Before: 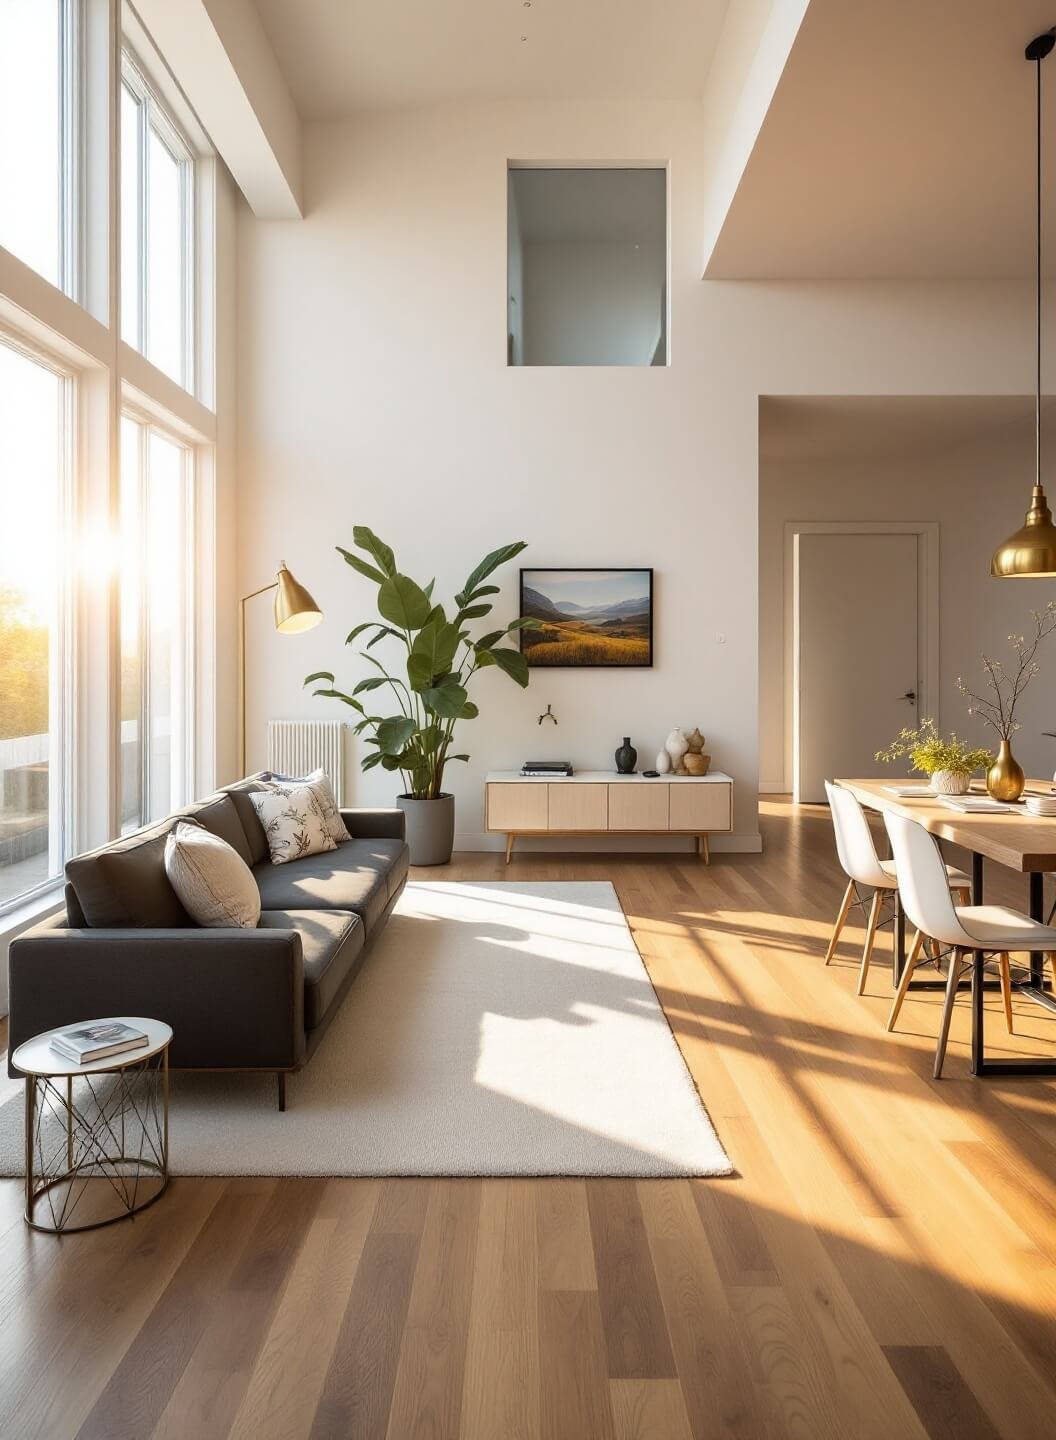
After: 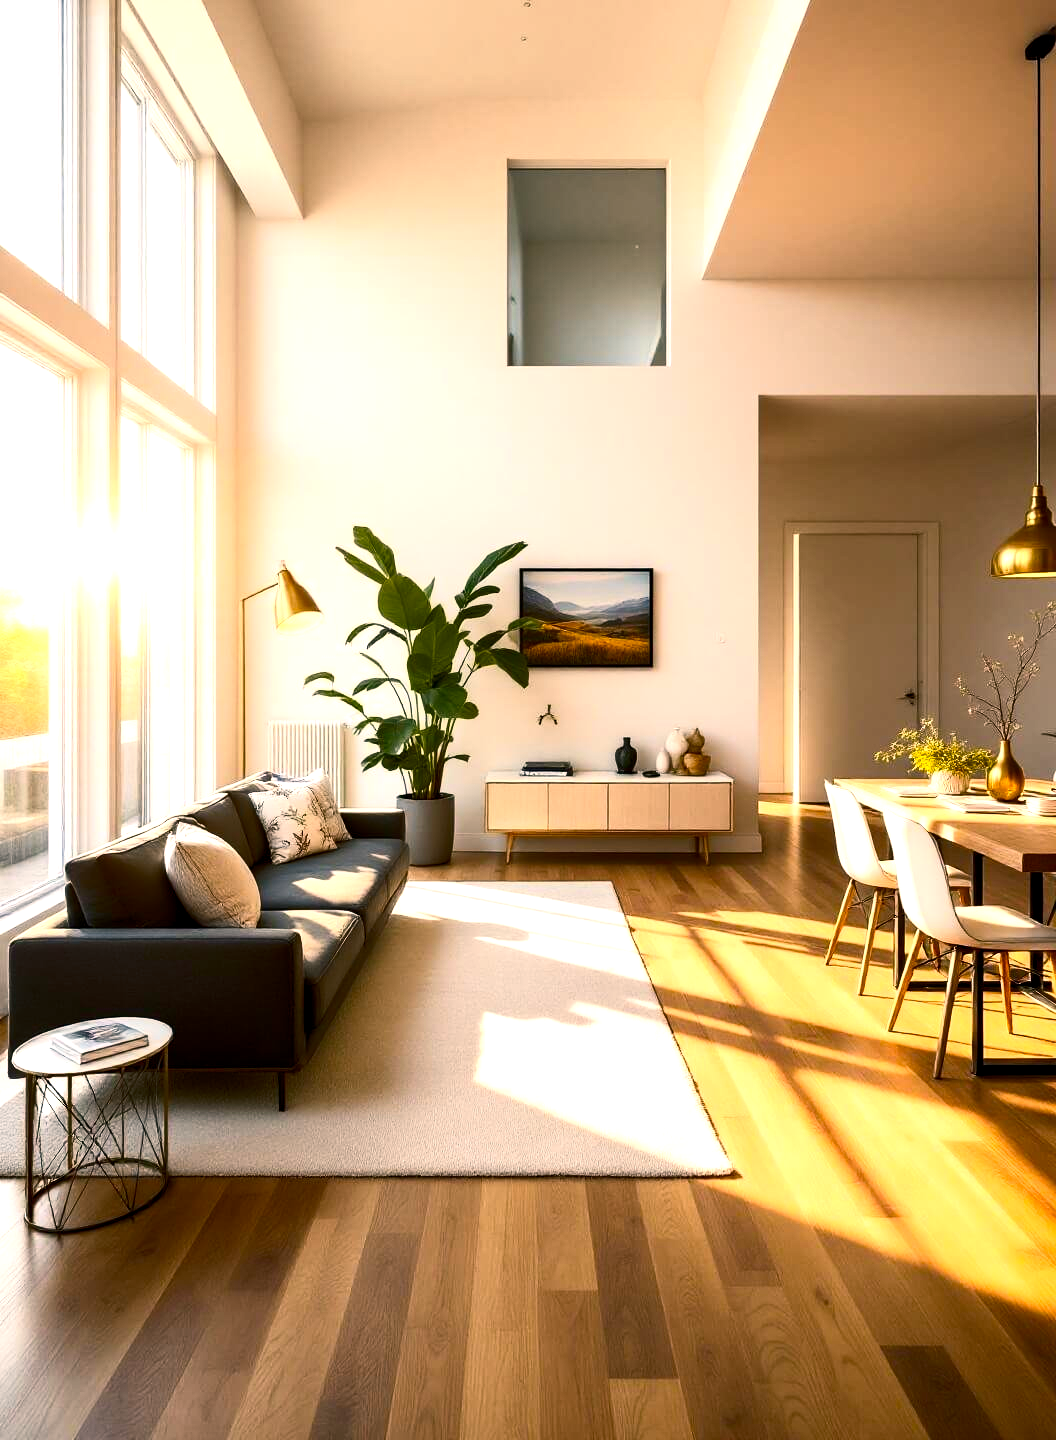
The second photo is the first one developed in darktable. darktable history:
color balance rgb: shadows lift › chroma 2%, shadows lift › hue 185.64°, power › luminance 1.48%, highlights gain › chroma 3%, highlights gain › hue 54.51°, global offset › luminance -0.4%, perceptual saturation grading › highlights -18.47%, perceptual saturation grading › mid-tones 6.62%, perceptual saturation grading › shadows 28.22%, perceptual brilliance grading › highlights 15.68%, perceptual brilliance grading › shadows -14.29%, global vibrance 25.96%, contrast 6.45%
contrast brightness saturation: contrast 0.18, saturation 0.3
